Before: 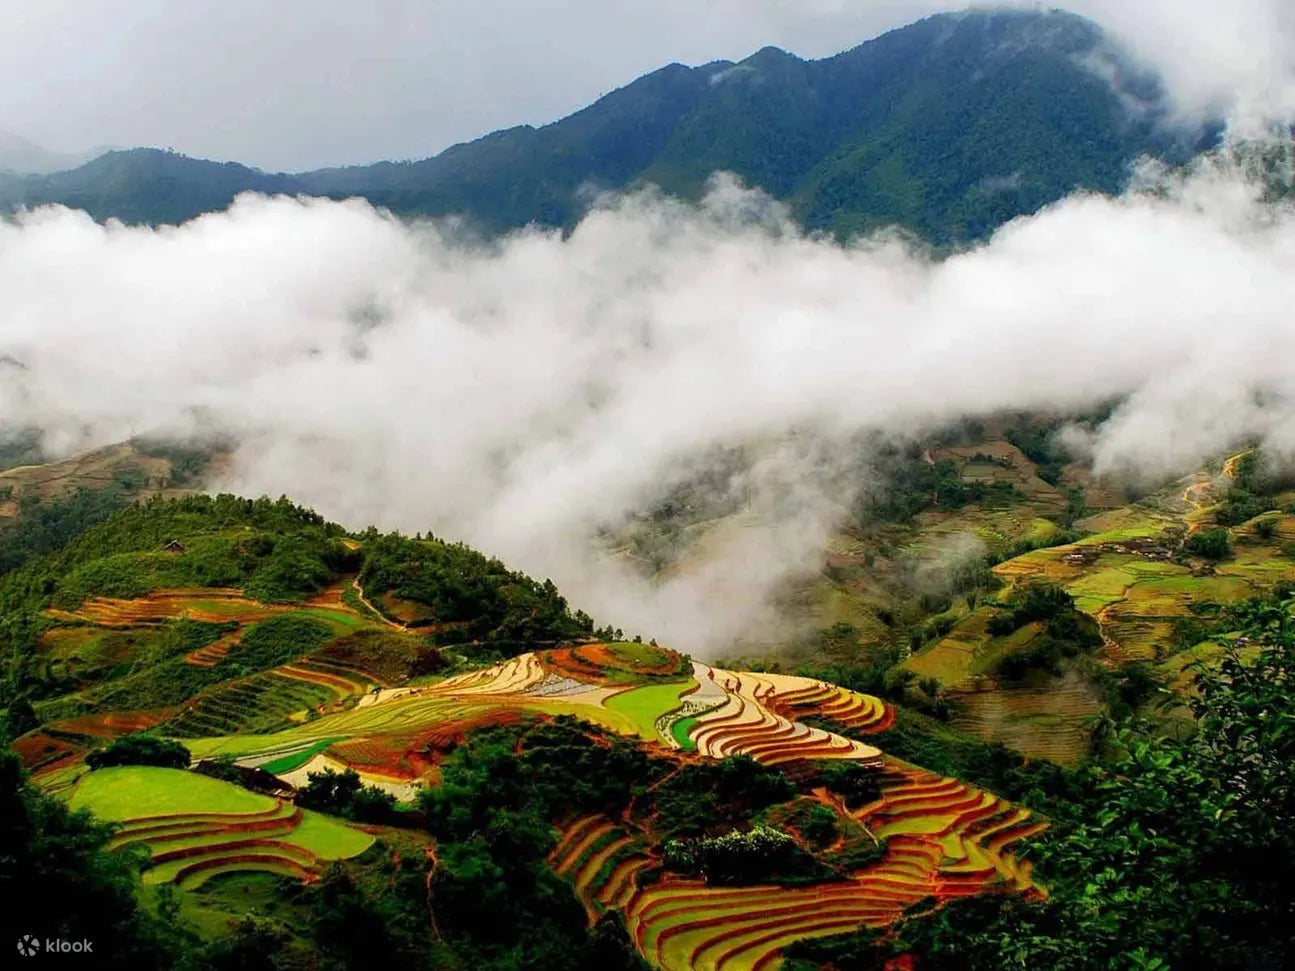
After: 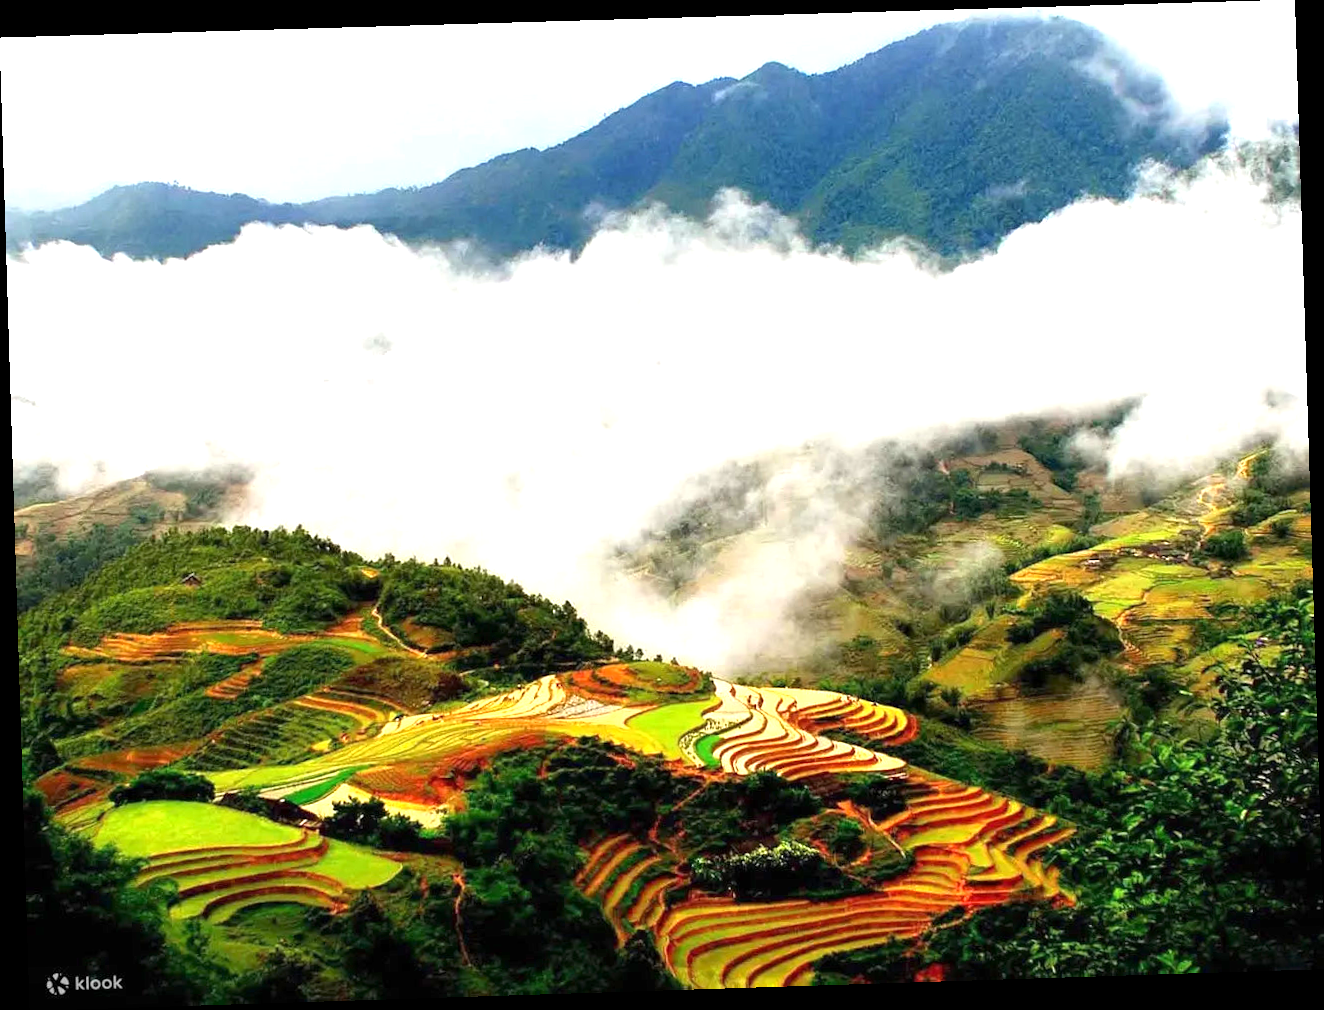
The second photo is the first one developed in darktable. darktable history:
rotate and perspective: rotation -1.77°, lens shift (horizontal) 0.004, automatic cropping off
exposure: exposure 1.15 EV, compensate highlight preservation false
